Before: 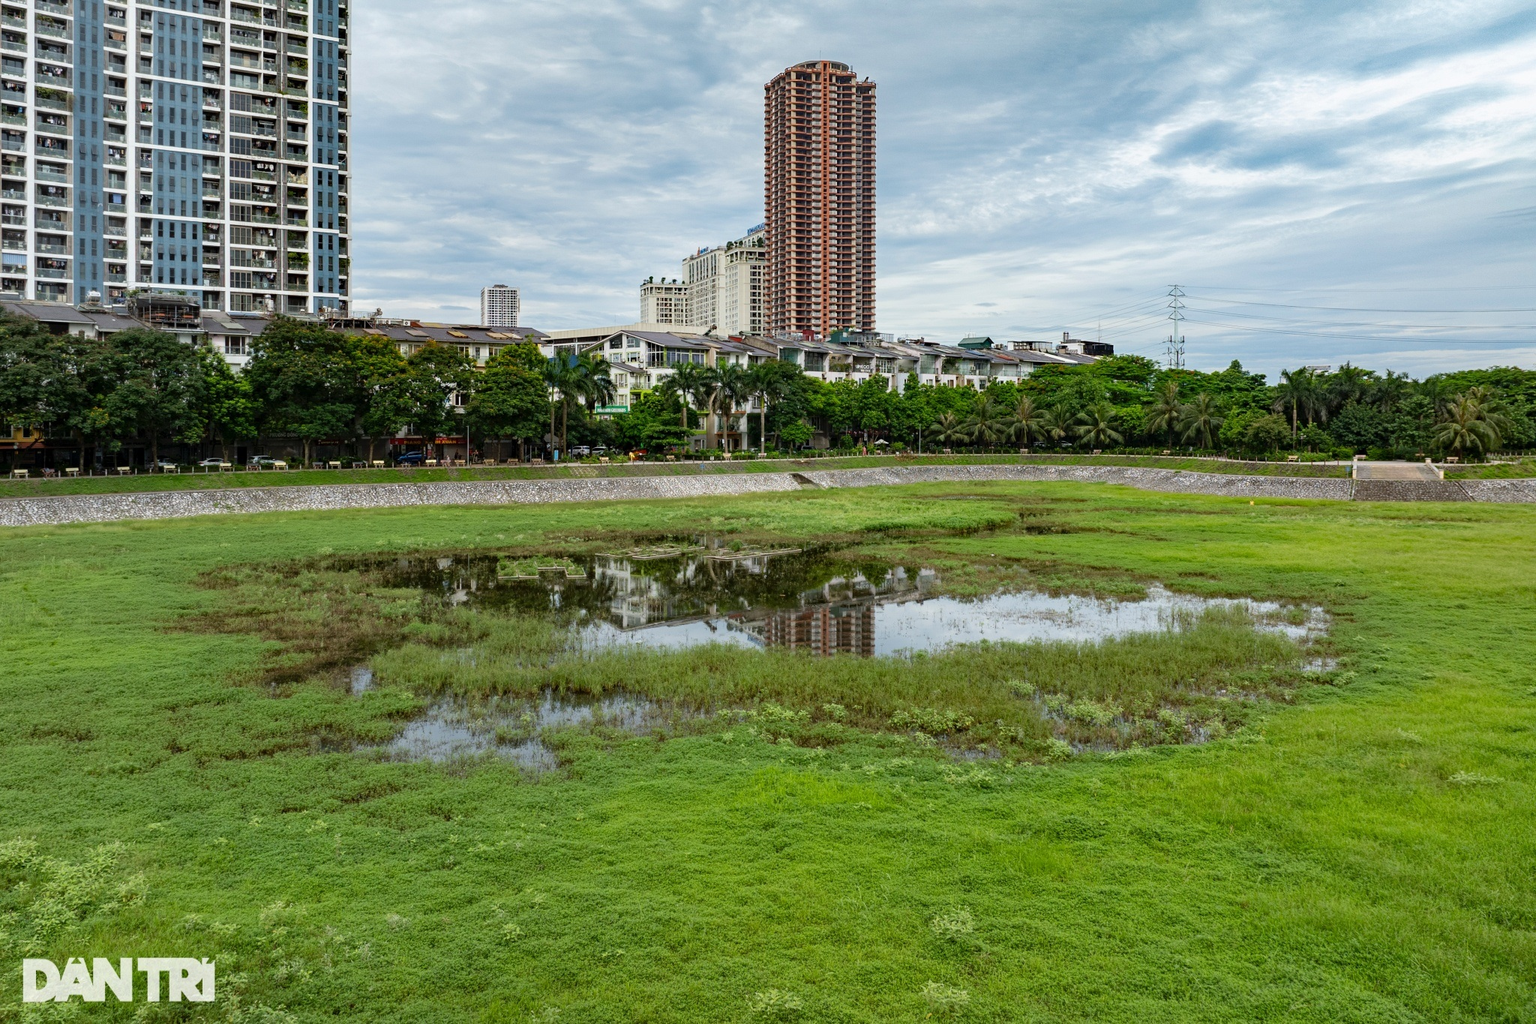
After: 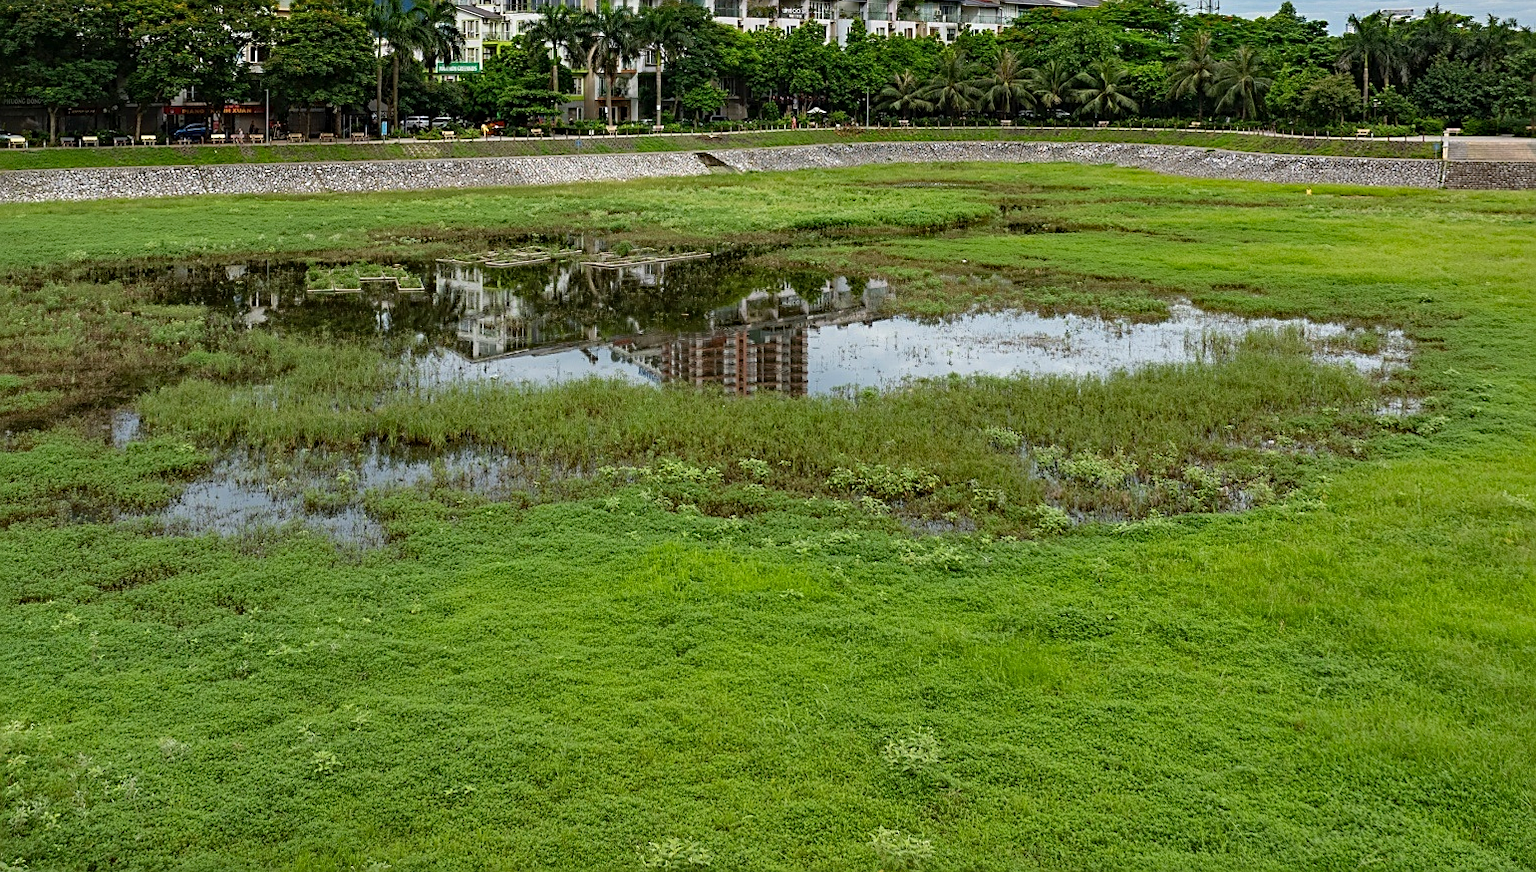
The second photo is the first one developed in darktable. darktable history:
color correction: highlights b* -0.051, saturation 0.994
crop and rotate: left 17.42%, top 35.089%, right 7.324%, bottom 0.807%
sharpen: on, module defaults
haze removal: compatibility mode true, adaptive false
